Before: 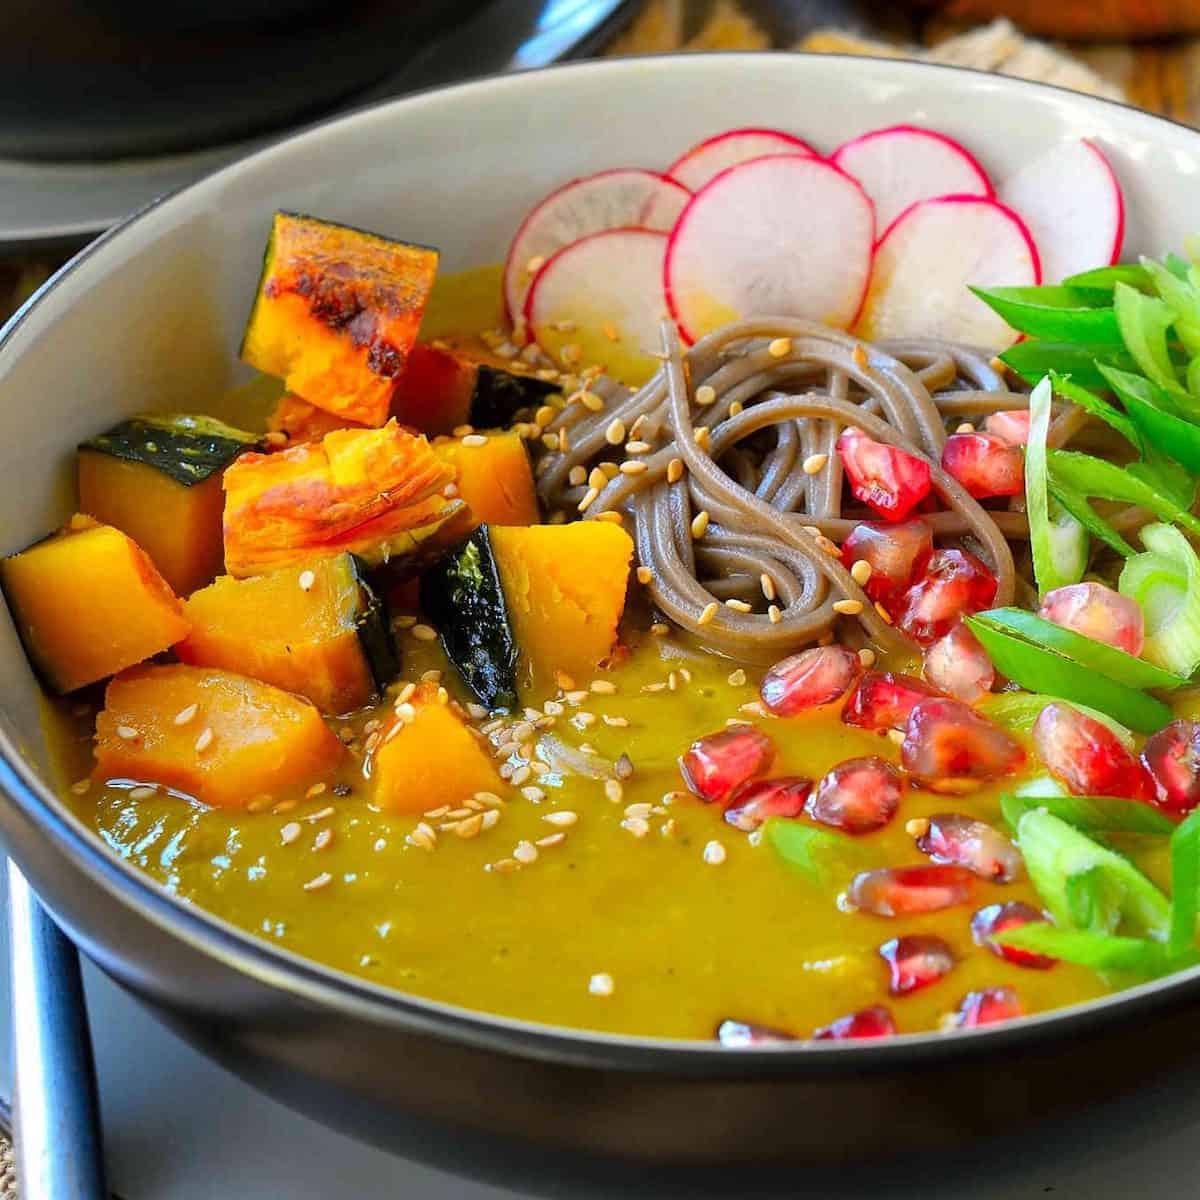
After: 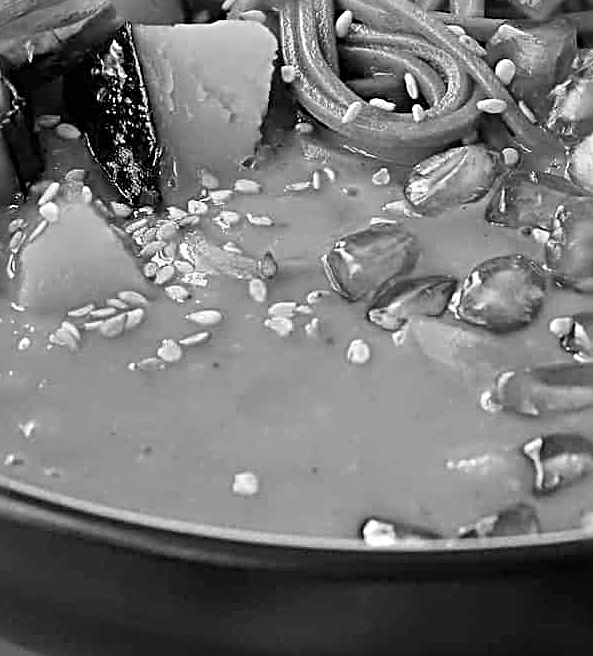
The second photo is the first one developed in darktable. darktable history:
monochrome: a 16.06, b 15.48, size 1
sharpen: radius 3.69, amount 0.928
crop: left 29.672%, top 41.786%, right 20.851%, bottom 3.487%
